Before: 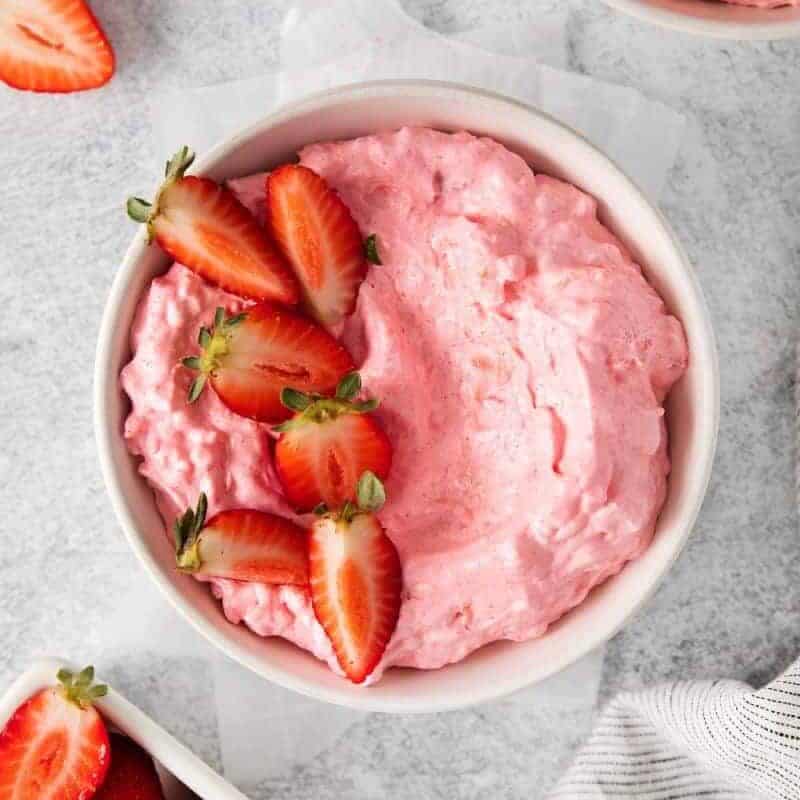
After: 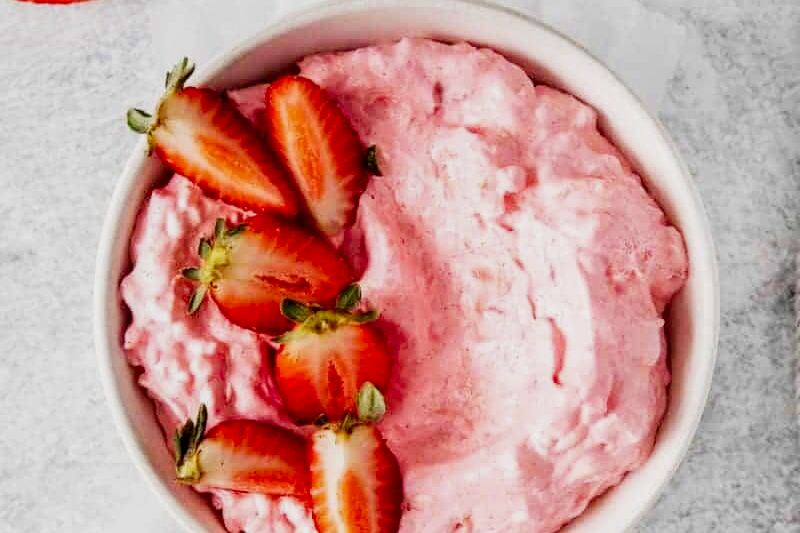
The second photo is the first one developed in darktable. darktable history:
crop: top 11.166%, bottom 22.168%
filmic rgb: black relative exposure -16 EV, white relative exposure 5.31 EV, hardness 5.9, contrast 1.25, preserve chrominance no, color science v5 (2021)
local contrast: detail 130%
